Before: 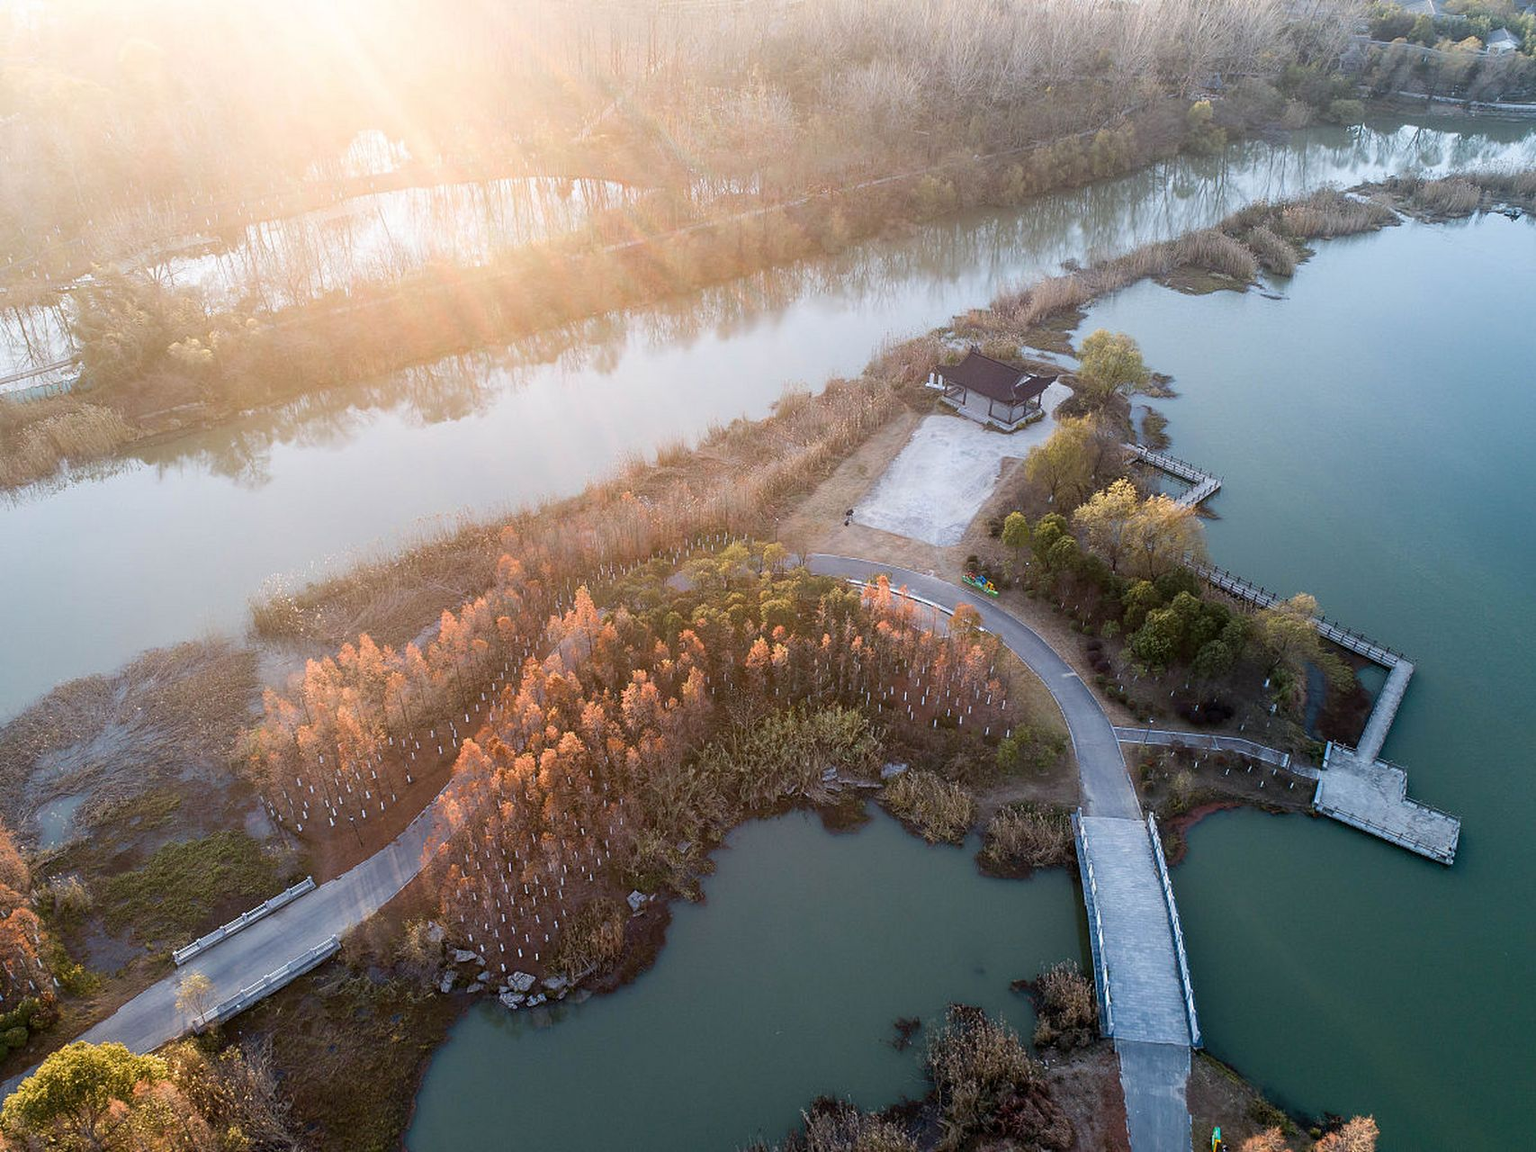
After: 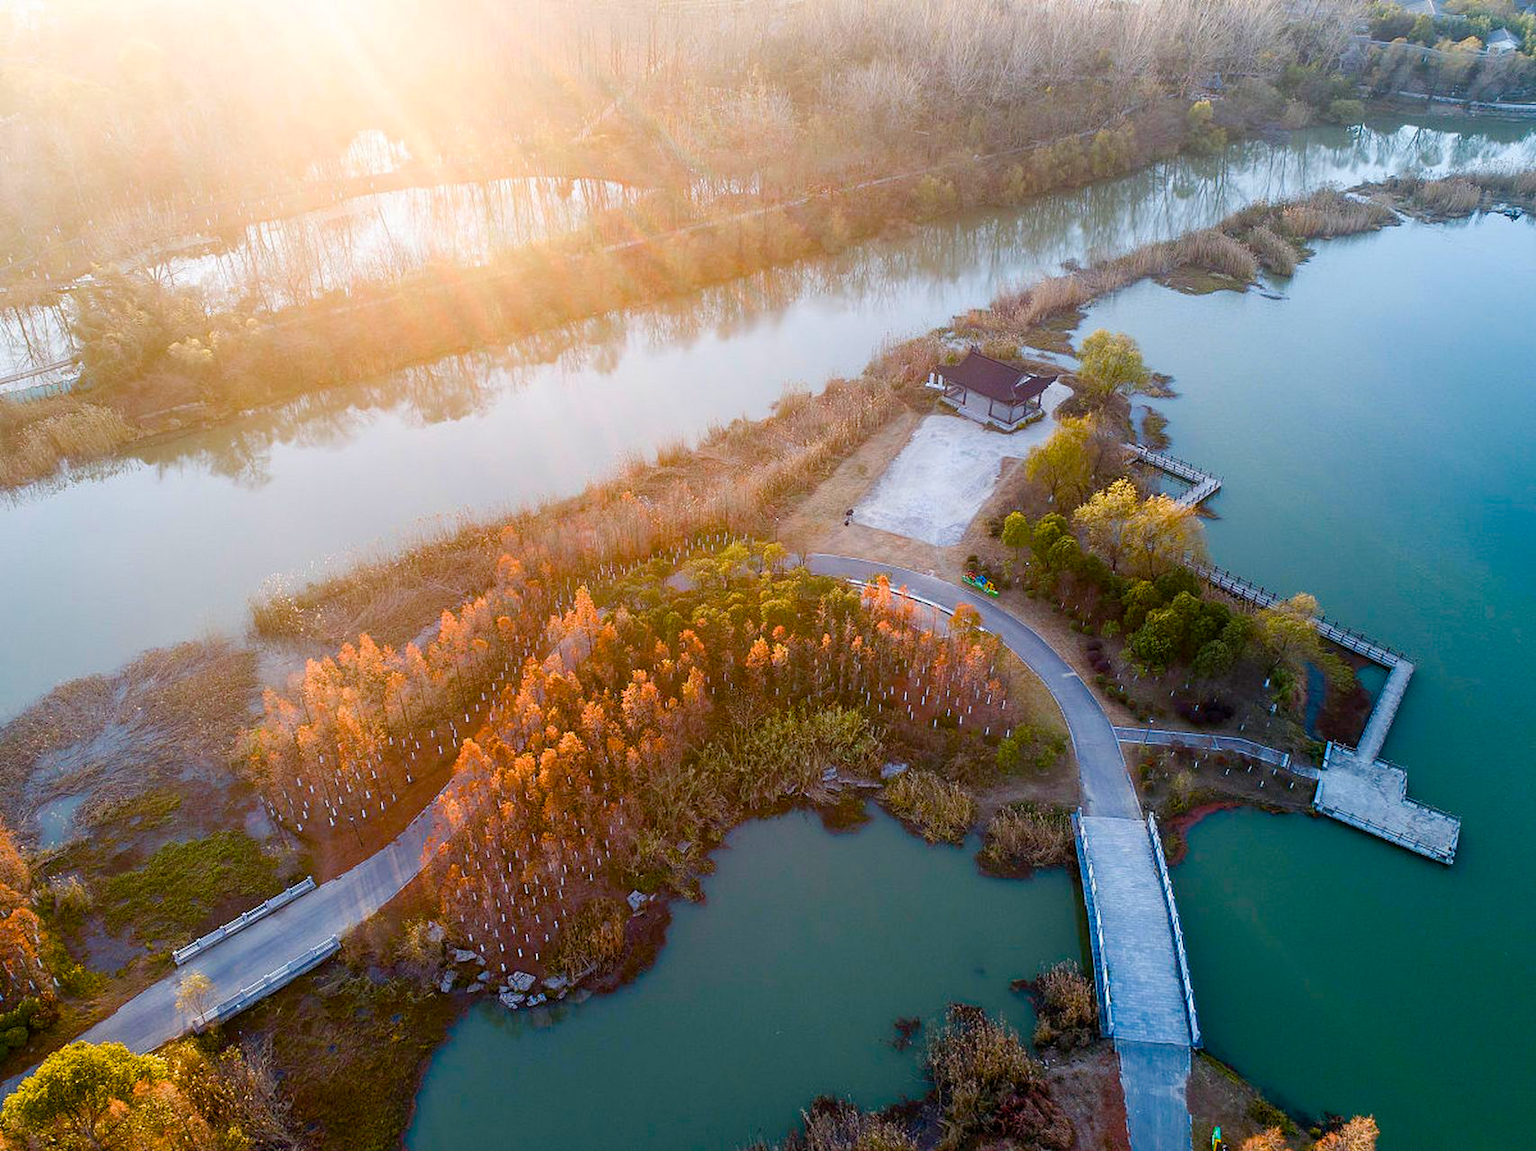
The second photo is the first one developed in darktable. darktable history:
color balance rgb: linear chroma grading › shadows 31.335%, linear chroma grading › global chroma -1.435%, linear chroma grading › mid-tones 3.74%, perceptual saturation grading › global saturation 36.281%, perceptual saturation grading › shadows 36.161%
